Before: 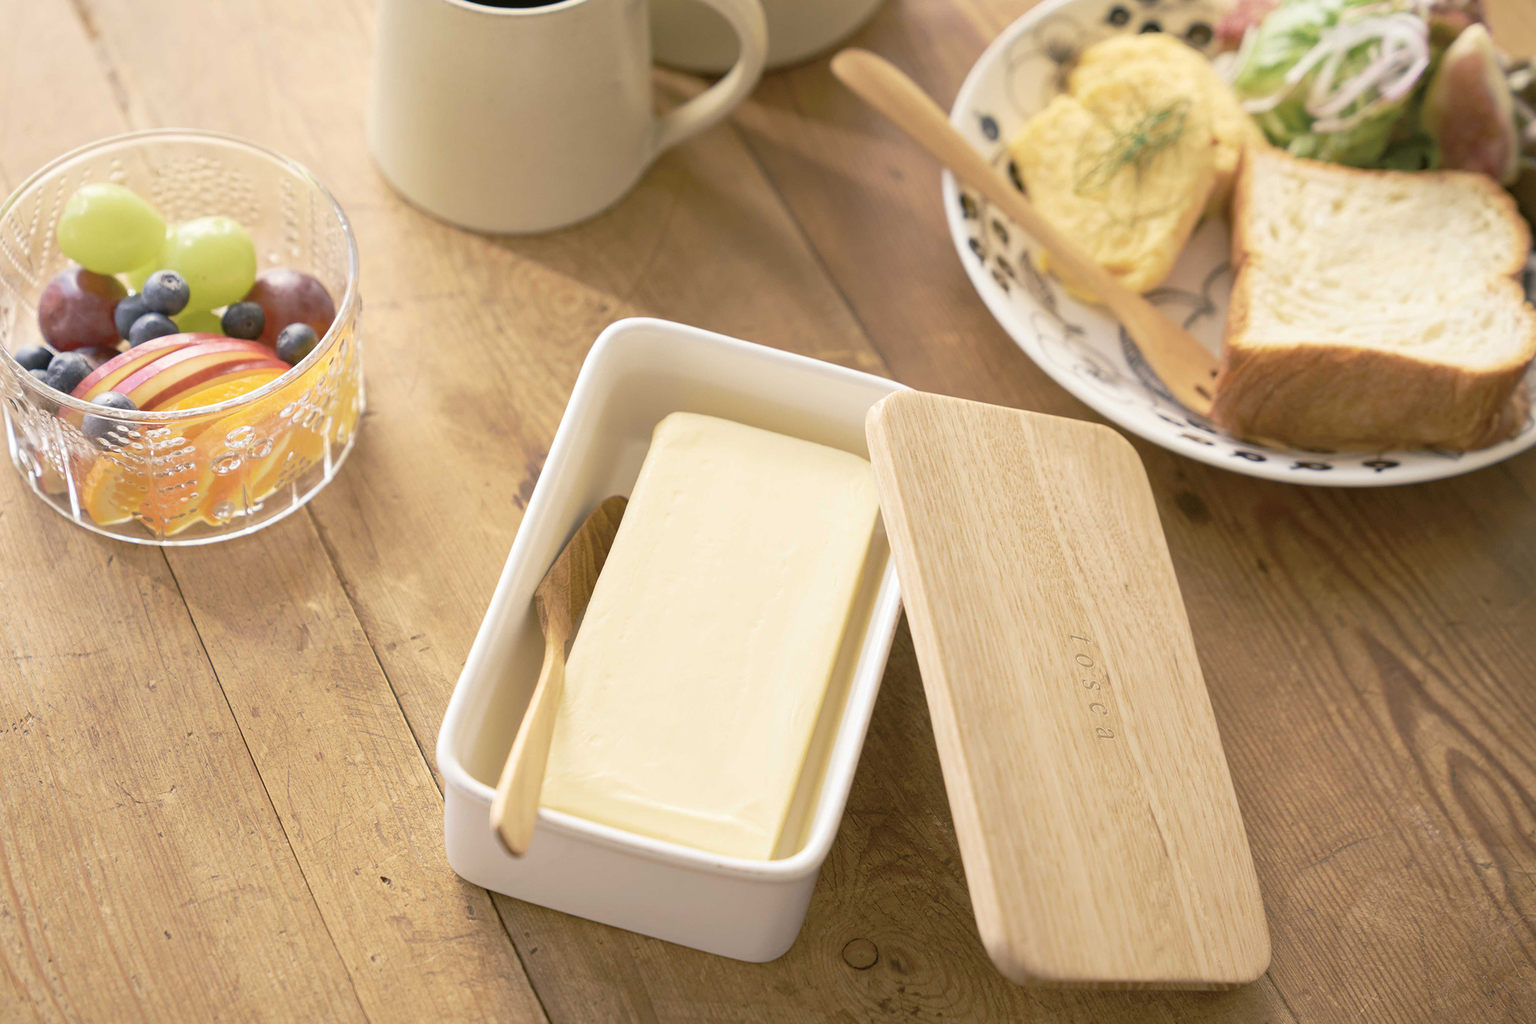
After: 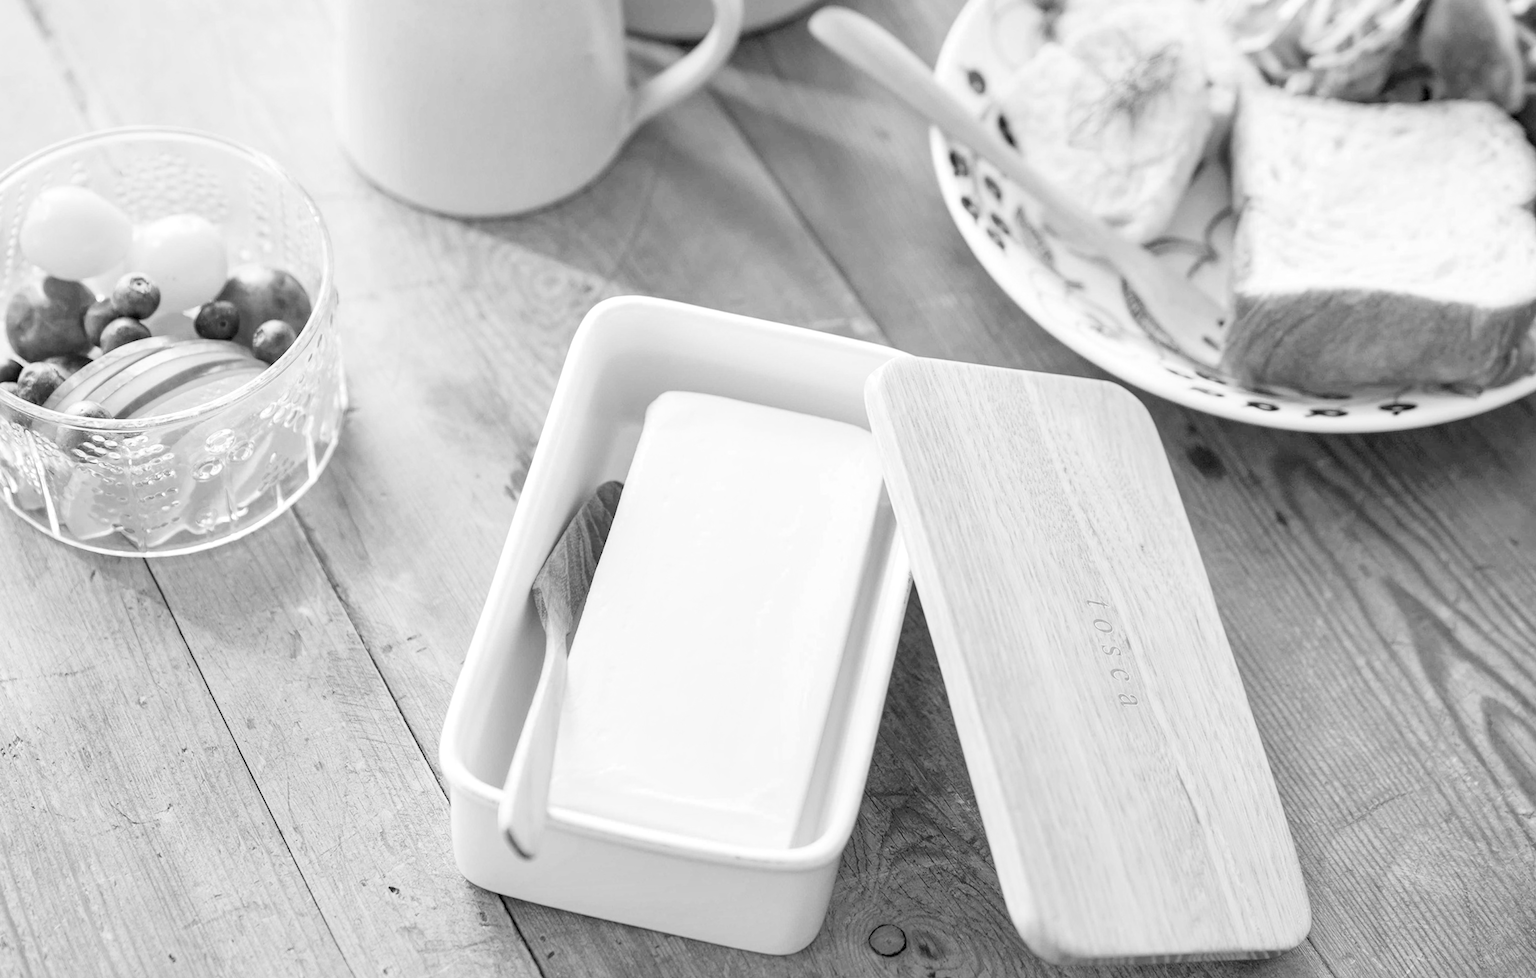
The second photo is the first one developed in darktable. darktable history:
filmic rgb: black relative exposure -5 EV, hardness 2.88, contrast 1.3
monochrome: on, module defaults
shadows and highlights: shadows 35, highlights -35, soften with gaussian
rotate and perspective: rotation -3°, crop left 0.031, crop right 0.968, crop top 0.07, crop bottom 0.93
exposure: black level correction 0, exposure 1.1 EV, compensate highlight preservation false
local contrast: detail 130%
color balance: output saturation 98.5%
